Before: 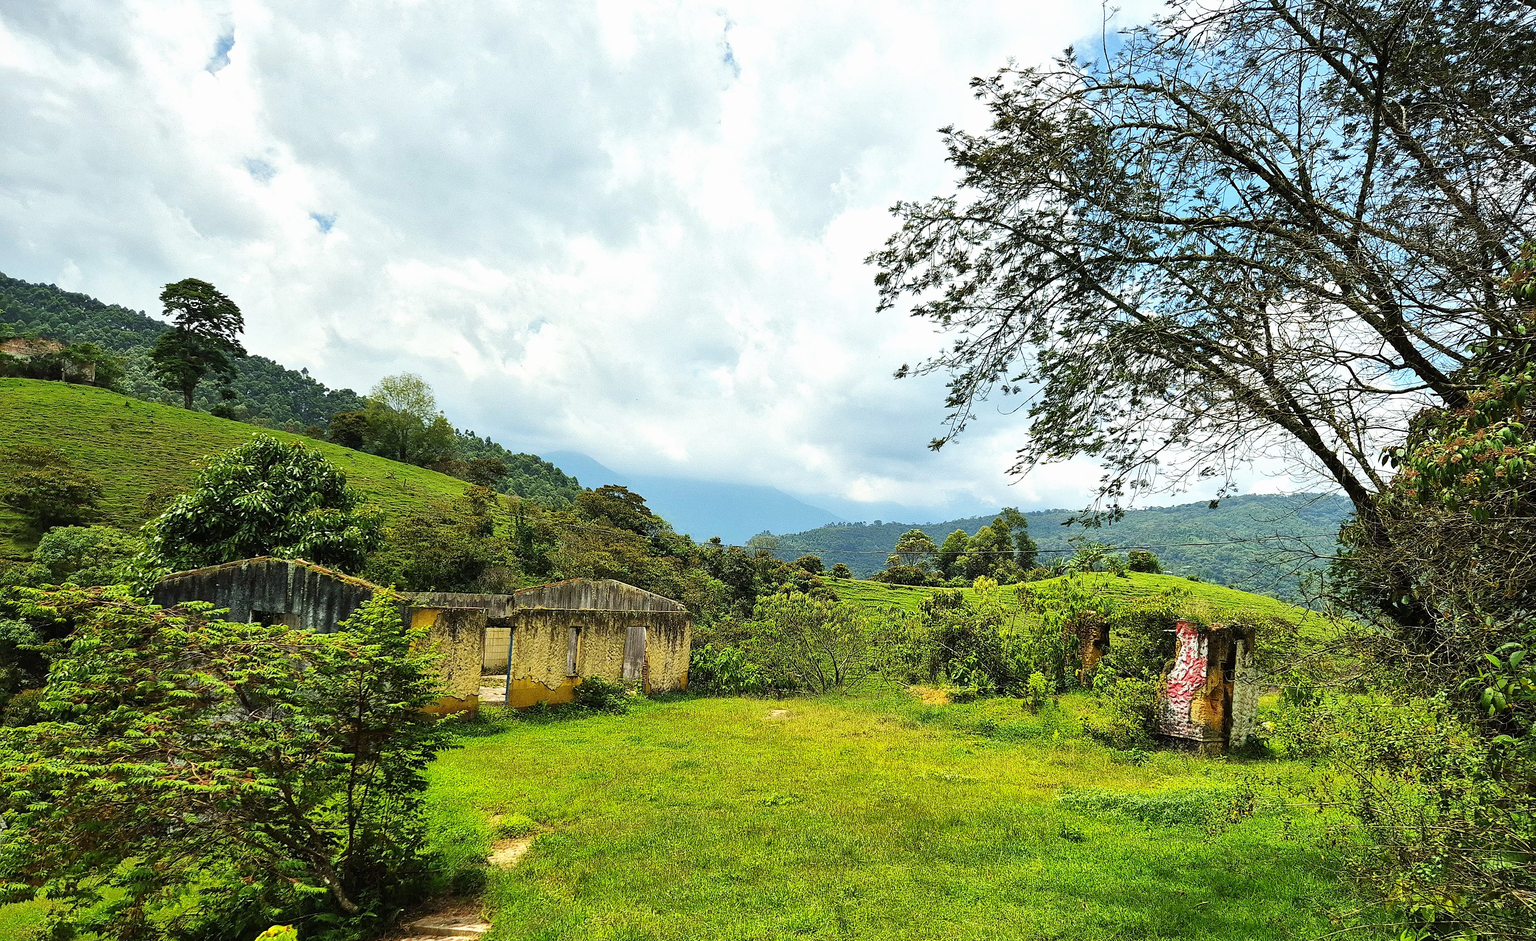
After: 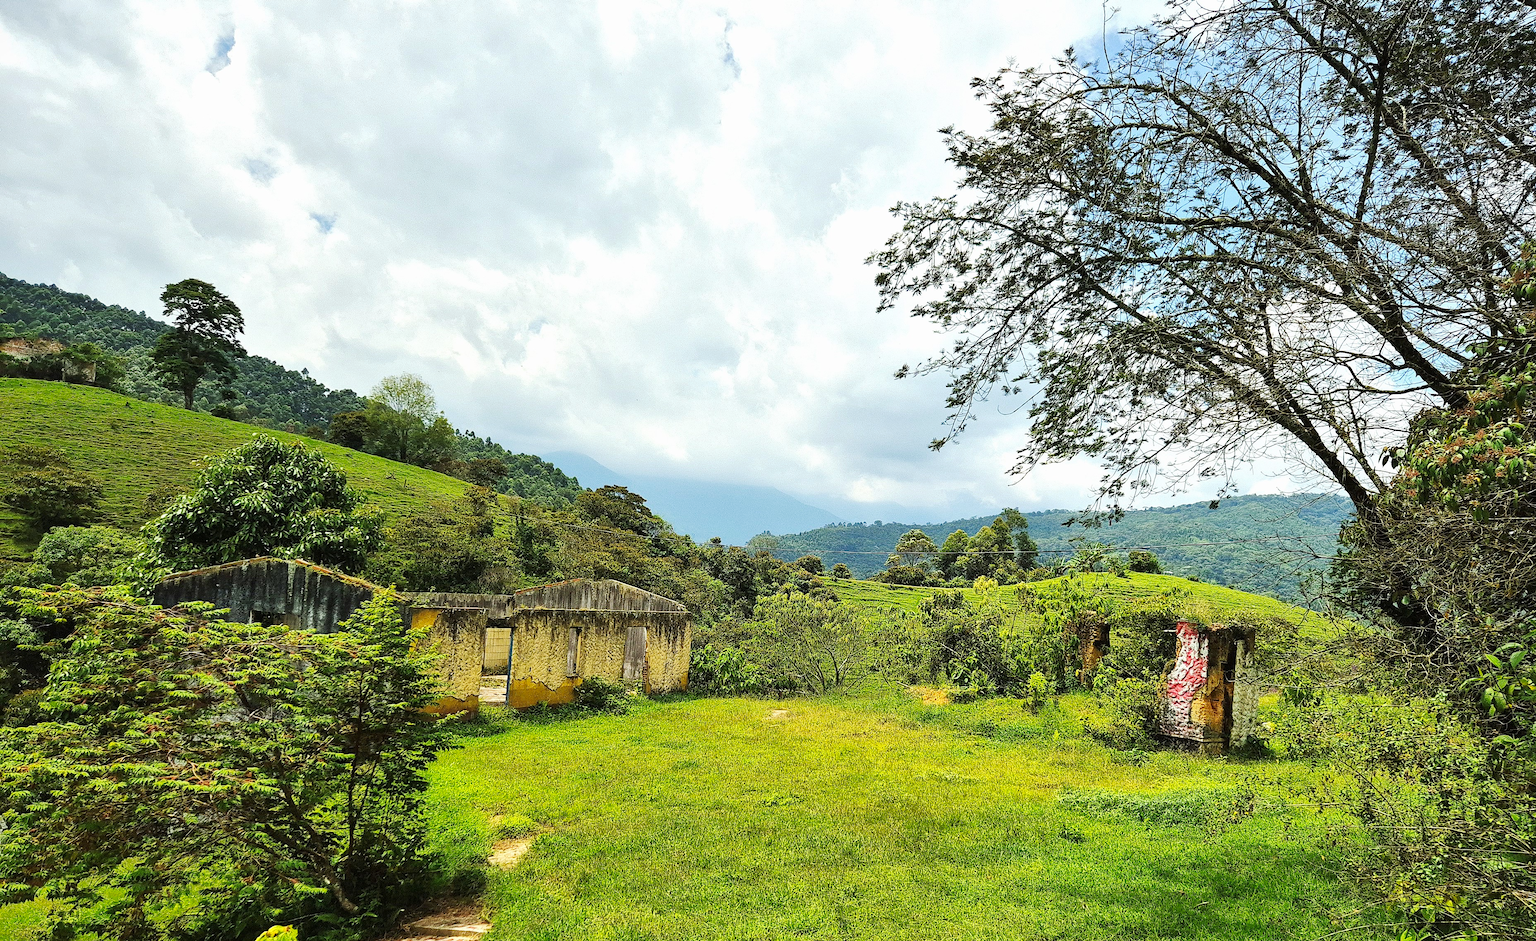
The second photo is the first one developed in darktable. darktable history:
base curve: curves: ch0 [(0, 0) (0.74, 0.67) (1, 1)], preserve colors none
tone curve: curves: ch0 [(0, 0) (0.003, 0.006) (0.011, 0.015) (0.025, 0.032) (0.044, 0.054) (0.069, 0.079) (0.1, 0.111) (0.136, 0.146) (0.177, 0.186) (0.224, 0.229) (0.277, 0.286) (0.335, 0.348) (0.399, 0.426) (0.468, 0.514) (0.543, 0.609) (0.623, 0.706) (0.709, 0.789) (0.801, 0.862) (0.898, 0.926) (1, 1)], preserve colors none
